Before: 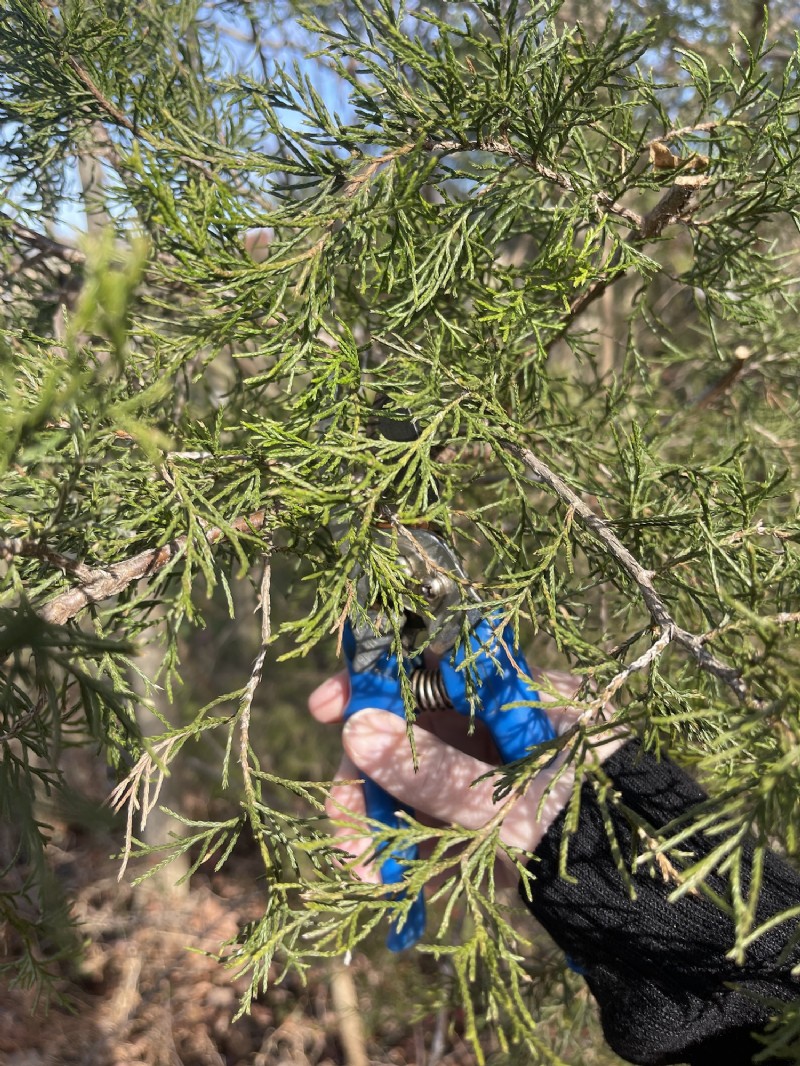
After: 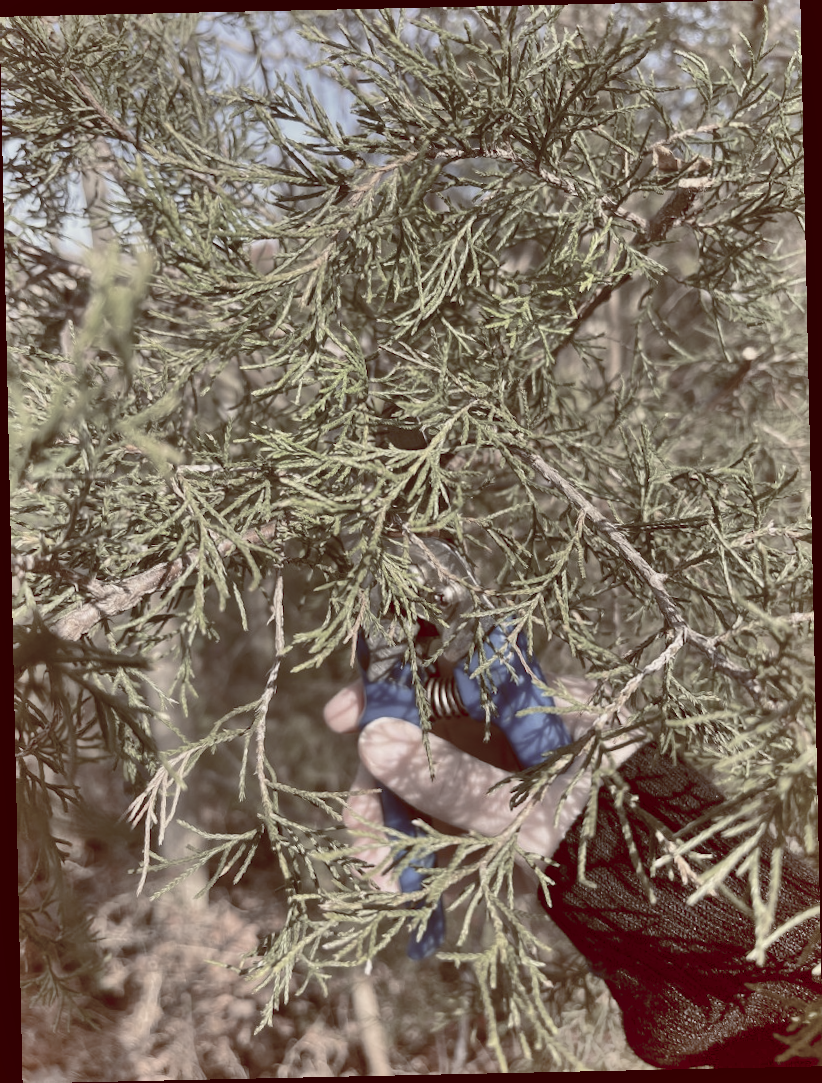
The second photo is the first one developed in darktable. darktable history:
shadows and highlights: low approximation 0.01, soften with gaussian
rotate and perspective: rotation -1.24°, automatic cropping off
color balance rgb: shadows lift › luminance 1%, shadows lift › chroma 0.2%, shadows lift › hue 20°, power › luminance 1%, power › chroma 0.4%, power › hue 34°, highlights gain › luminance 0.8%, highlights gain › chroma 0.4%, highlights gain › hue 44°, global offset › chroma 0.4%, global offset › hue 34°, white fulcrum 0.08 EV, linear chroma grading › shadows -7%, linear chroma grading › highlights -7%, linear chroma grading › global chroma -10%, linear chroma grading › mid-tones -8%, perceptual saturation grading › global saturation -28%, perceptual saturation grading › highlights -20%, perceptual saturation grading › mid-tones -24%, perceptual saturation grading › shadows -24%, perceptual brilliance grading › global brilliance -1%, perceptual brilliance grading › highlights -1%, perceptual brilliance grading › mid-tones -1%, perceptual brilliance grading › shadows -1%, global vibrance -17%, contrast -6%
tone equalizer: -8 EV 0.06 EV, smoothing diameter 25%, edges refinement/feathering 10, preserve details guided filter
